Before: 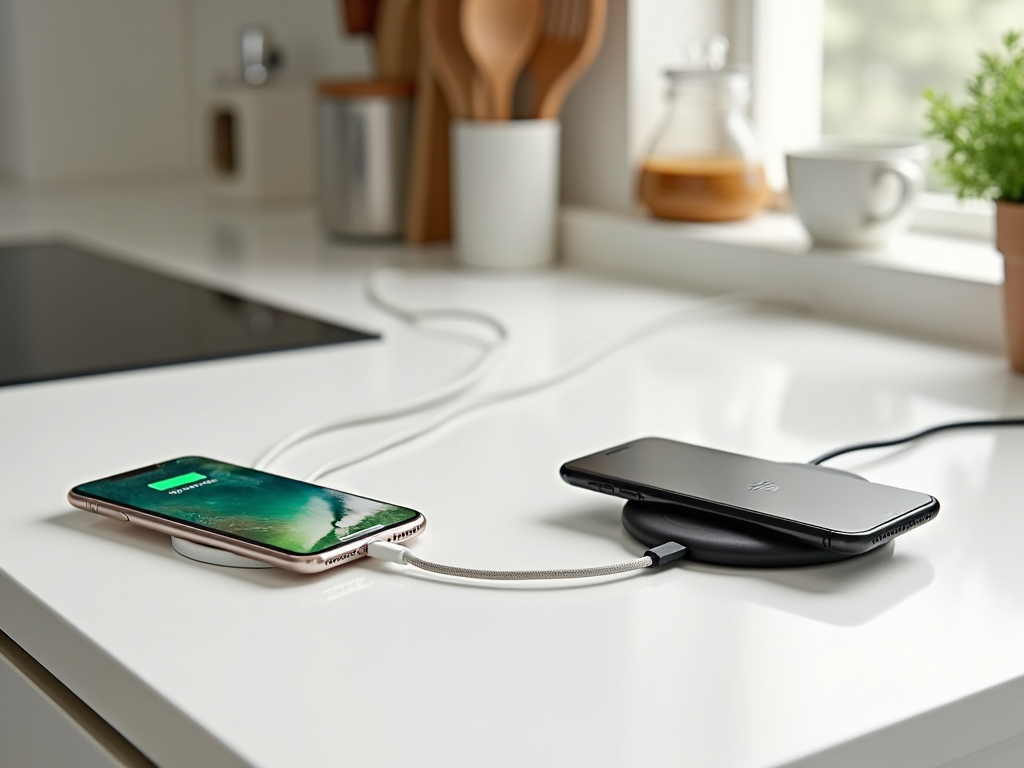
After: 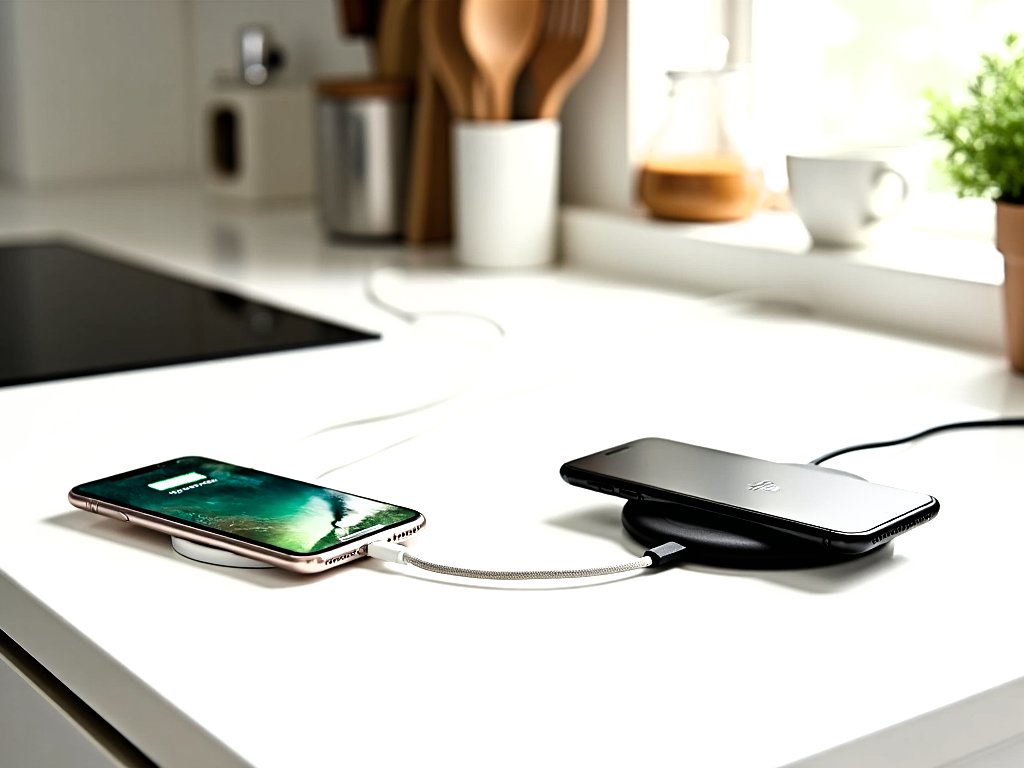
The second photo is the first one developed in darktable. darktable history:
filmic rgb: black relative exposure -8.2 EV, white relative exposure 2.2 EV, threshold 3 EV, hardness 7.11, latitude 85.74%, contrast 1.696, highlights saturation mix -4%, shadows ↔ highlights balance -2.69%, color science v5 (2021), contrast in shadows safe, contrast in highlights safe, enable highlight reconstruction true
color balance rgb "[modern colors]": linear chroma grading › shadows 32%, linear chroma grading › global chroma -2%, linear chroma grading › mid-tones 4%, perceptual saturation grading › global saturation -2%, perceptual saturation grading › highlights -8%, perceptual saturation grading › mid-tones 8%, perceptual saturation grading › shadows 4%, perceptual brilliance grading › highlights 8%, perceptual brilliance grading › mid-tones 4%, perceptual brilliance grading › shadows 2%, global vibrance 16%, saturation formula JzAzBz (2021)
